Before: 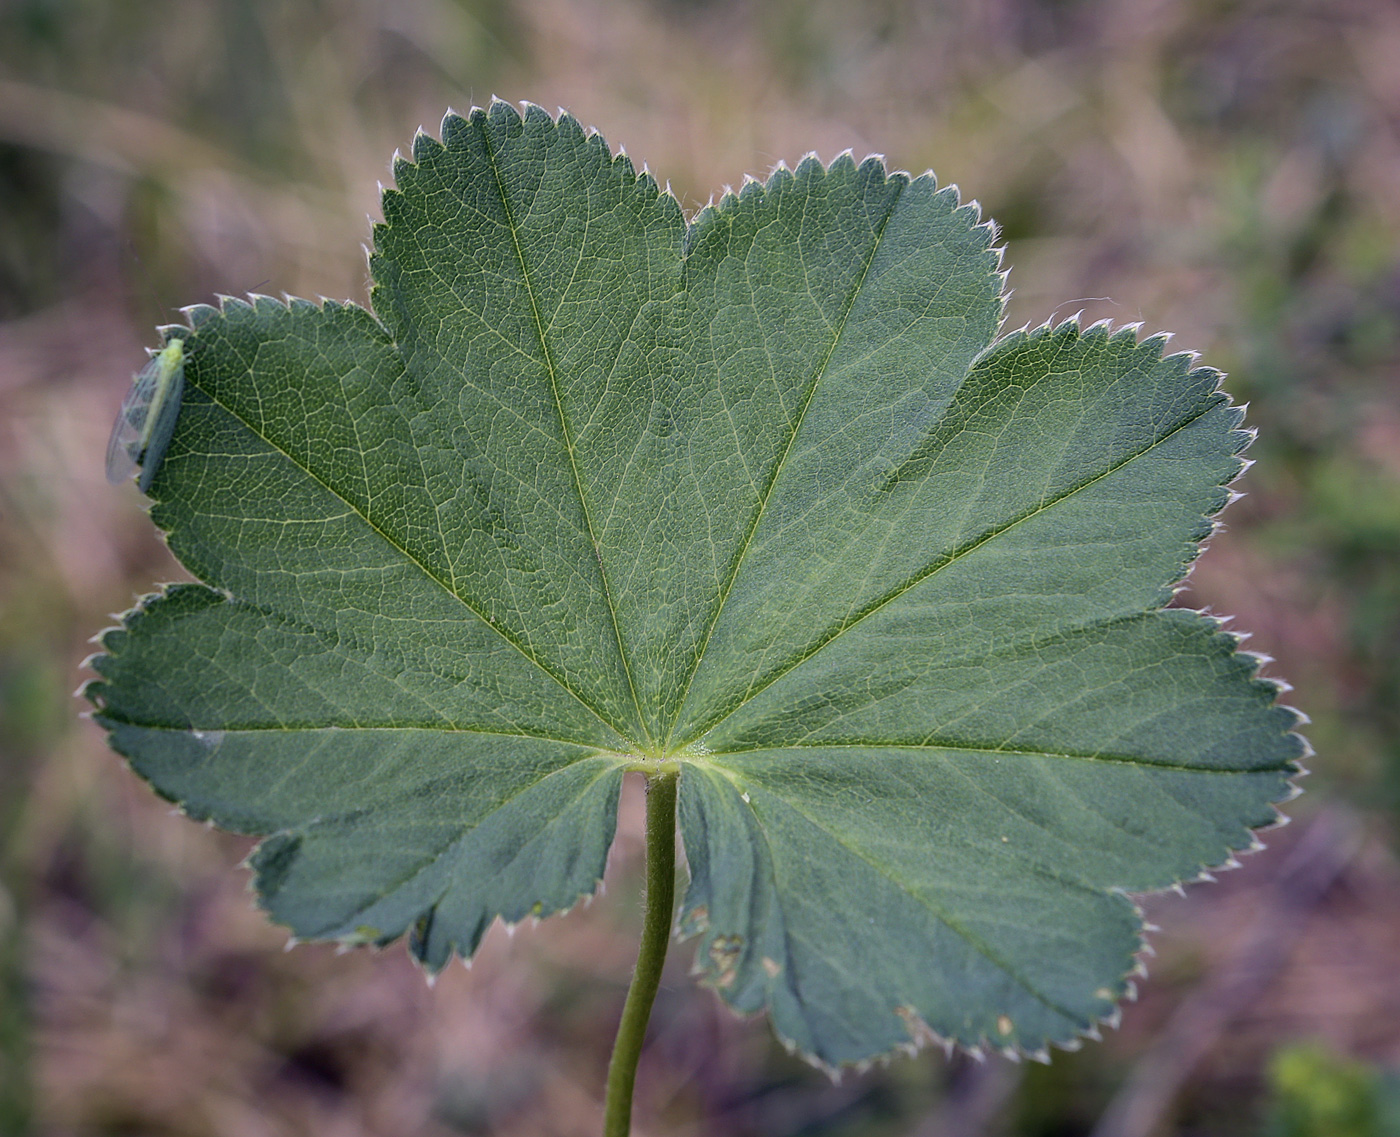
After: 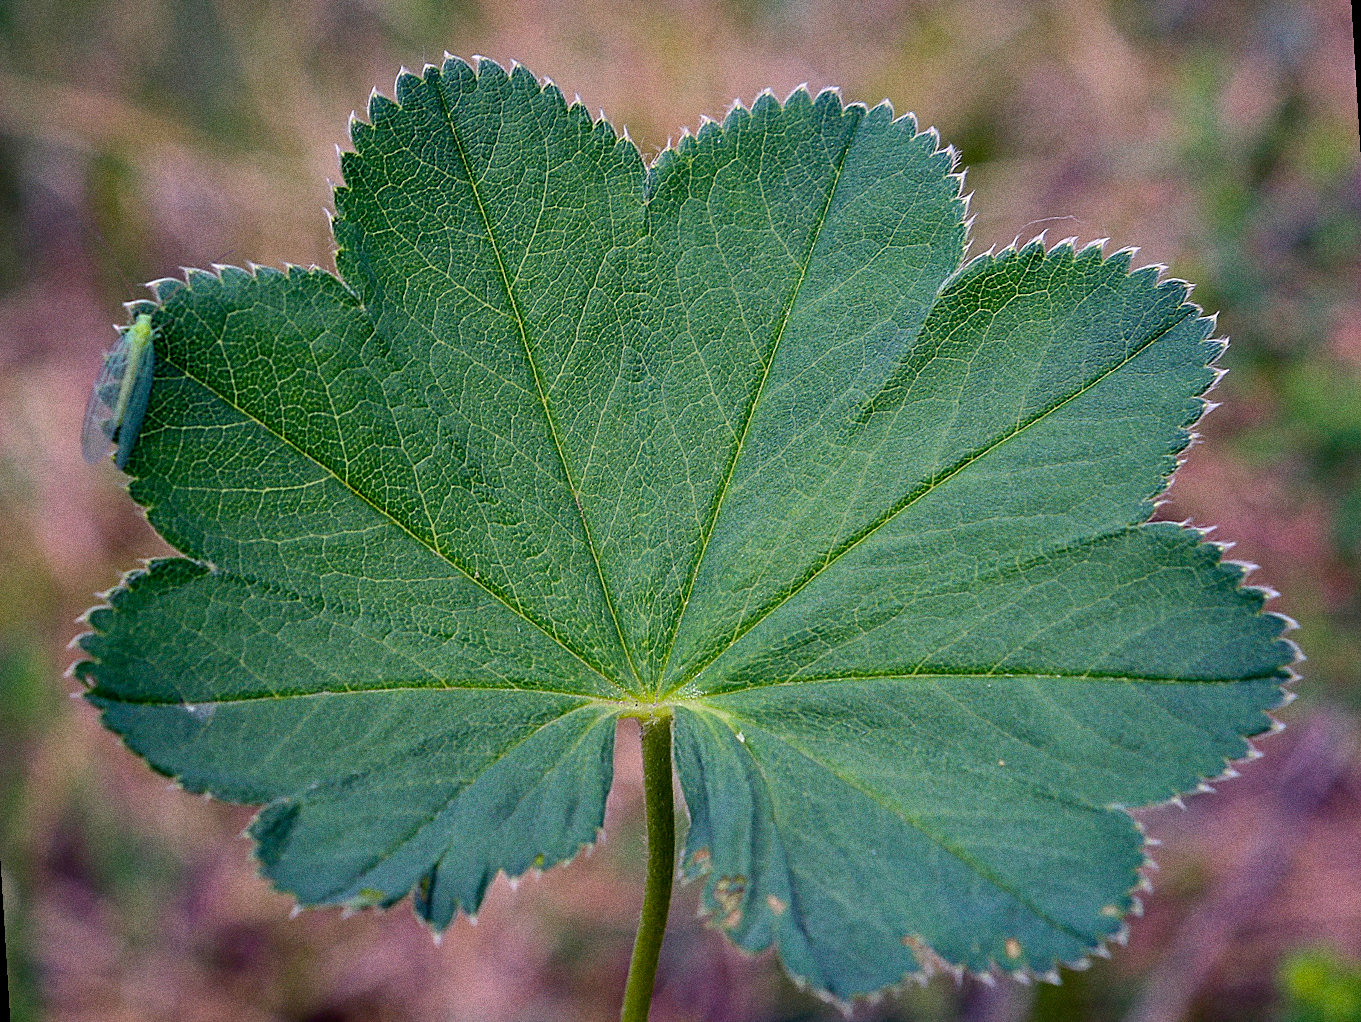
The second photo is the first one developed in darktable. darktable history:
sharpen: on, module defaults
color balance rgb: perceptual saturation grading › global saturation 20%, global vibrance 20%
rotate and perspective: rotation -3.52°, crop left 0.036, crop right 0.964, crop top 0.081, crop bottom 0.919
grain: coarseness 0.09 ISO, strength 40%
